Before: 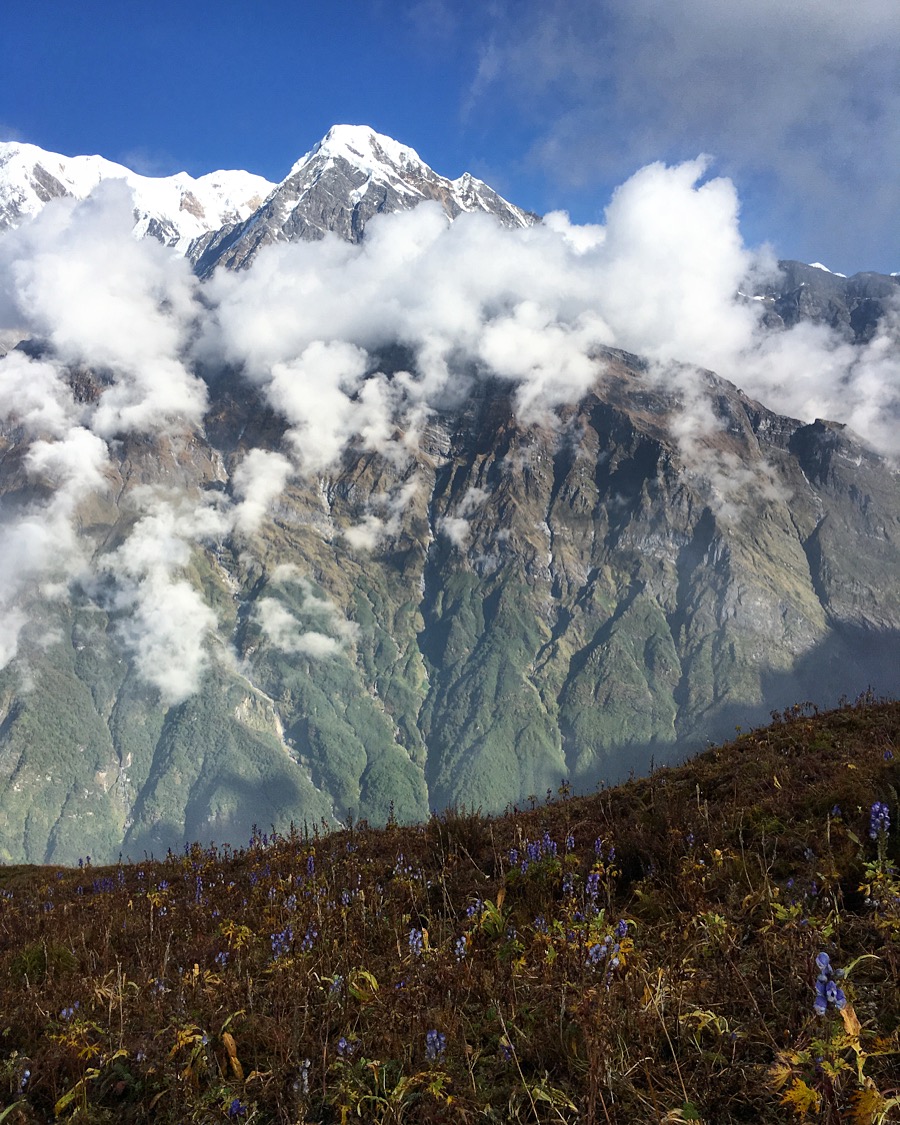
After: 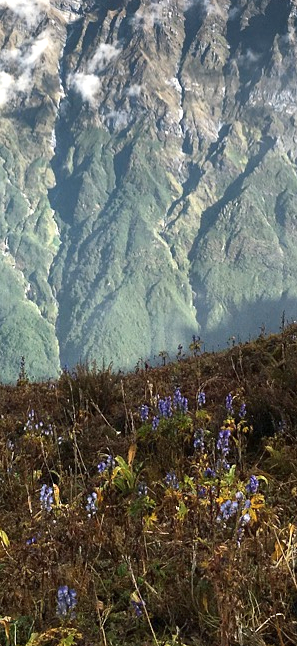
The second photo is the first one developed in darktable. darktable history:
crop: left 41.059%, top 39.476%, right 25.871%, bottom 3.043%
exposure: black level correction 0, exposure 0.947 EV, compensate highlight preservation false
color balance rgb: shadows lift › chroma 2.013%, shadows lift › hue 138.5°, perceptual saturation grading › global saturation -0.006%
contrast brightness saturation: saturation -0.045
